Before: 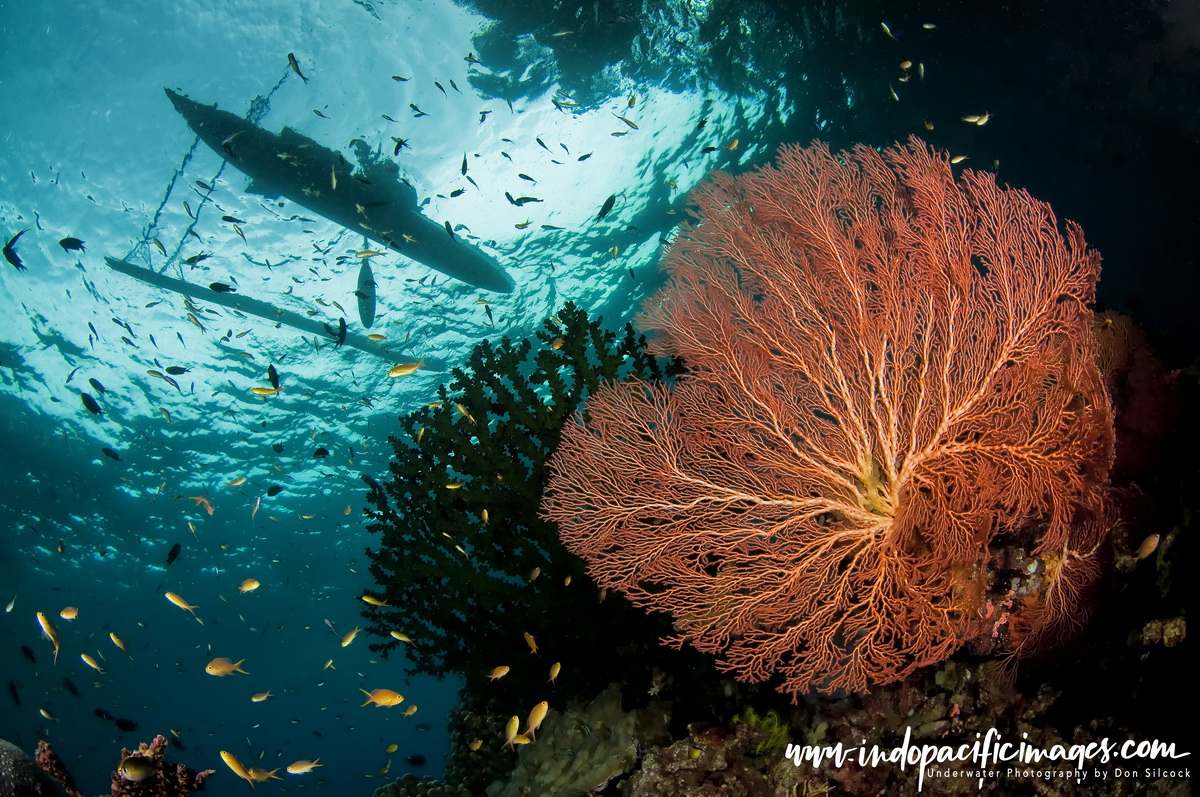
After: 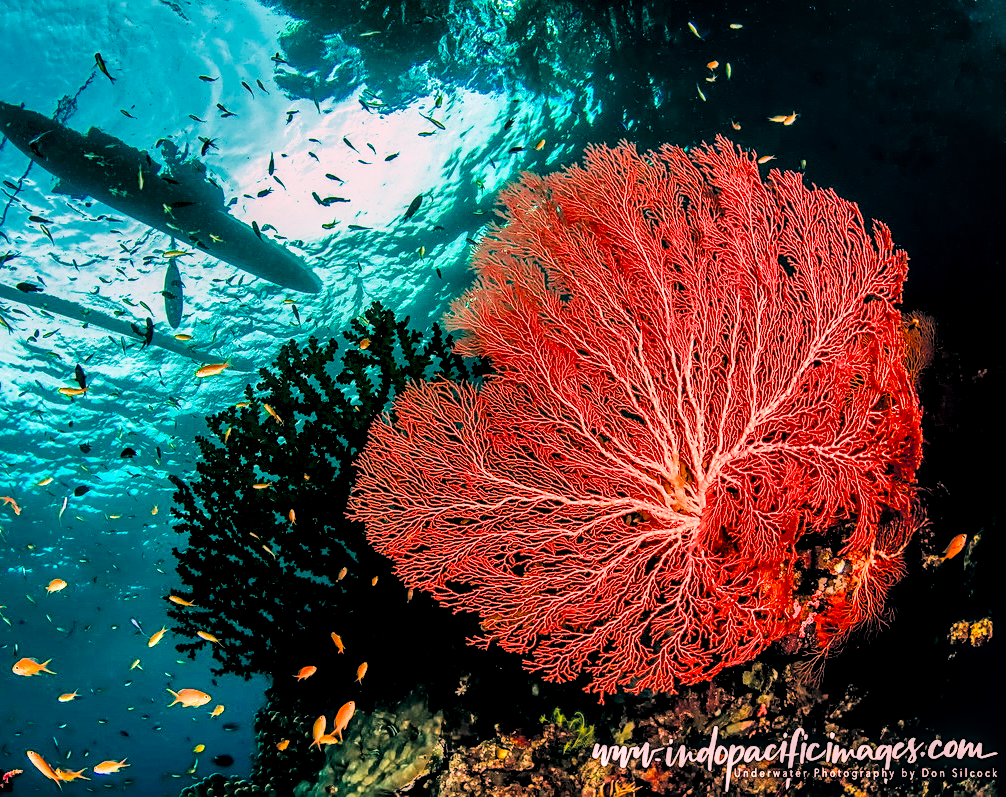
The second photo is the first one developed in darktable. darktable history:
white balance: red 1.127, blue 0.943
sharpen: on, module defaults
filmic rgb: white relative exposure 8 EV, threshold 3 EV, hardness 2.44, latitude 10.07%, contrast 0.72, highlights saturation mix 10%, shadows ↔ highlights balance 1.38%, color science v4 (2020), enable highlight reconstruction true
exposure: black level correction 0, exposure 1.45 EV, compensate exposure bias true, compensate highlight preservation false
local contrast: highlights 19%, detail 186%
shadows and highlights: white point adjustment -3.64, highlights -63.34, highlights color adjustment 42%, soften with gaussian
crop: left 16.145%
color balance: lift [1.016, 0.983, 1, 1.017], gamma [0.78, 1.018, 1.043, 0.957], gain [0.786, 1.063, 0.937, 1.017], input saturation 118.26%, contrast 13.43%, contrast fulcrum 21.62%, output saturation 82.76%
